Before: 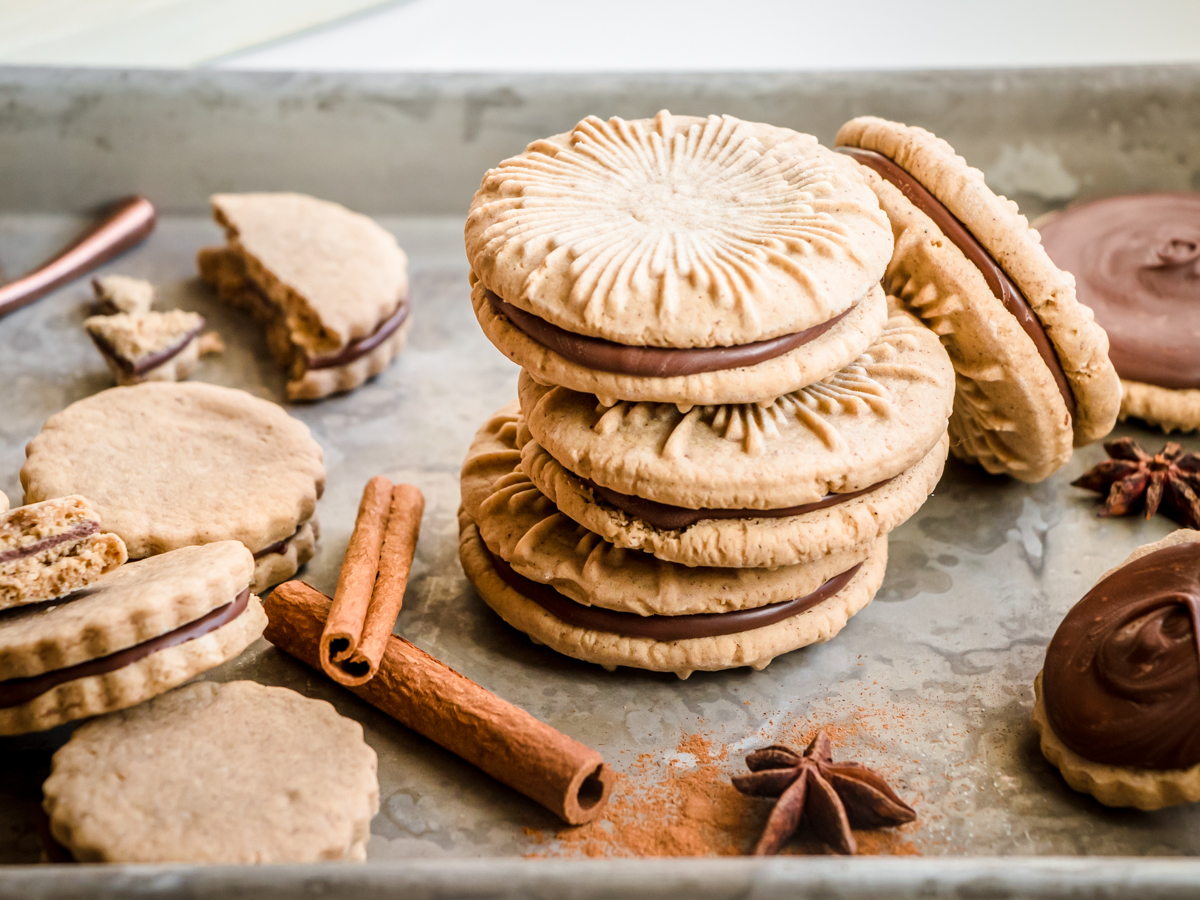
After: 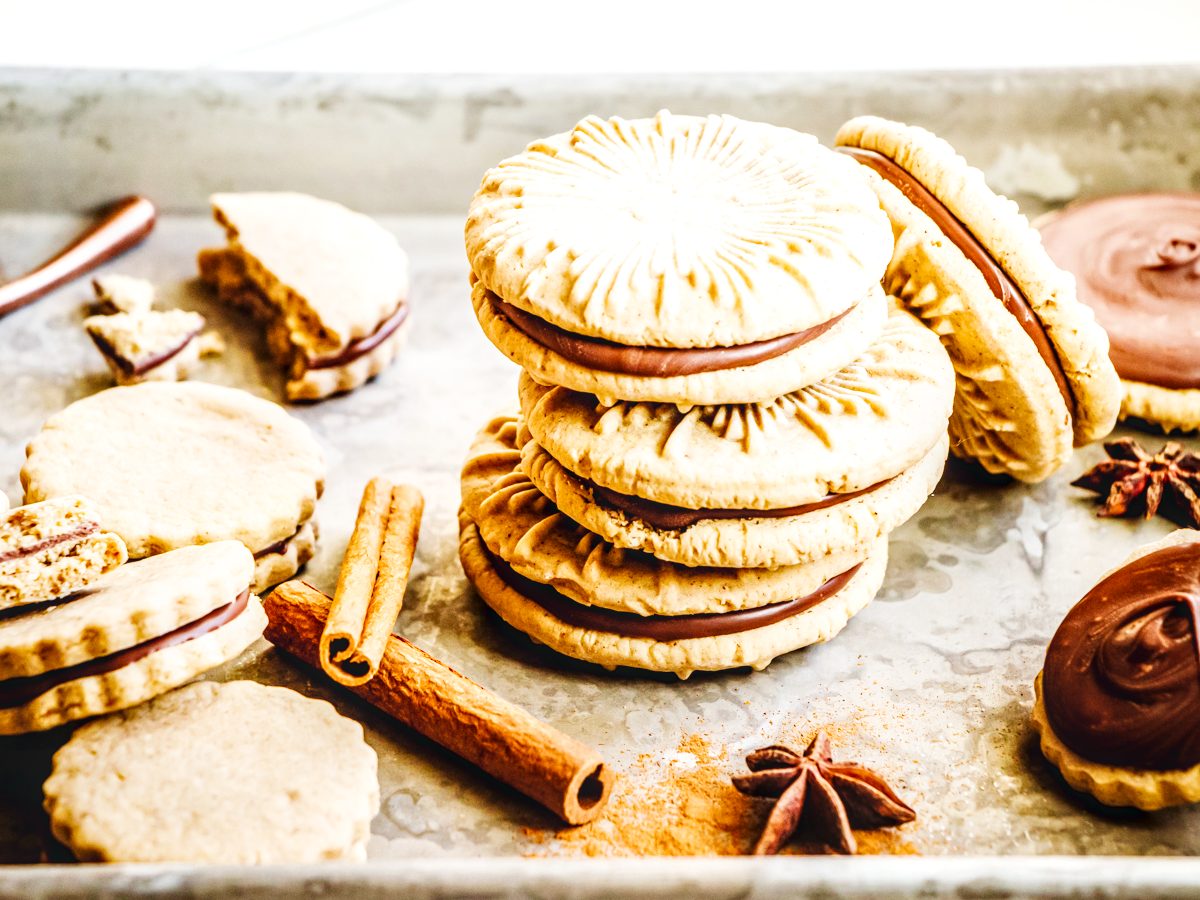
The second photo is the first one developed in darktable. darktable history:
haze removal: compatibility mode true, adaptive false
local contrast: on, module defaults
base curve: curves: ch0 [(0, 0.003) (0.001, 0.002) (0.006, 0.004) (0.02, 0.022) (0.048, 0.086) (0.094, 0.234) (0.162, 0.431) (0.258, 0.629) (0.385, 0.8) (0.548, 0.918) (0.751, 0.988) (1, 1)], preserve colors none
